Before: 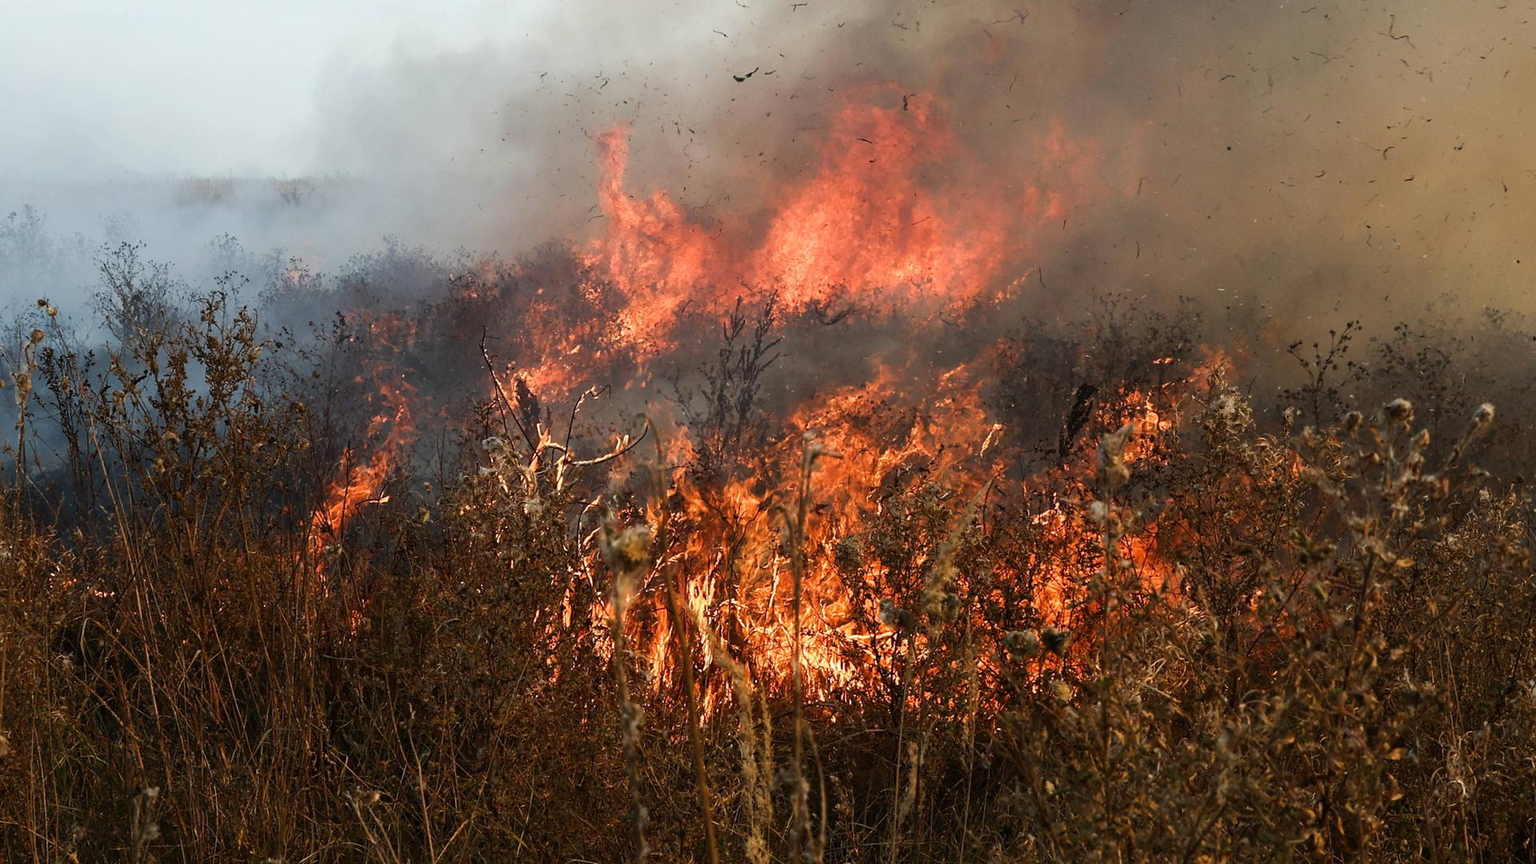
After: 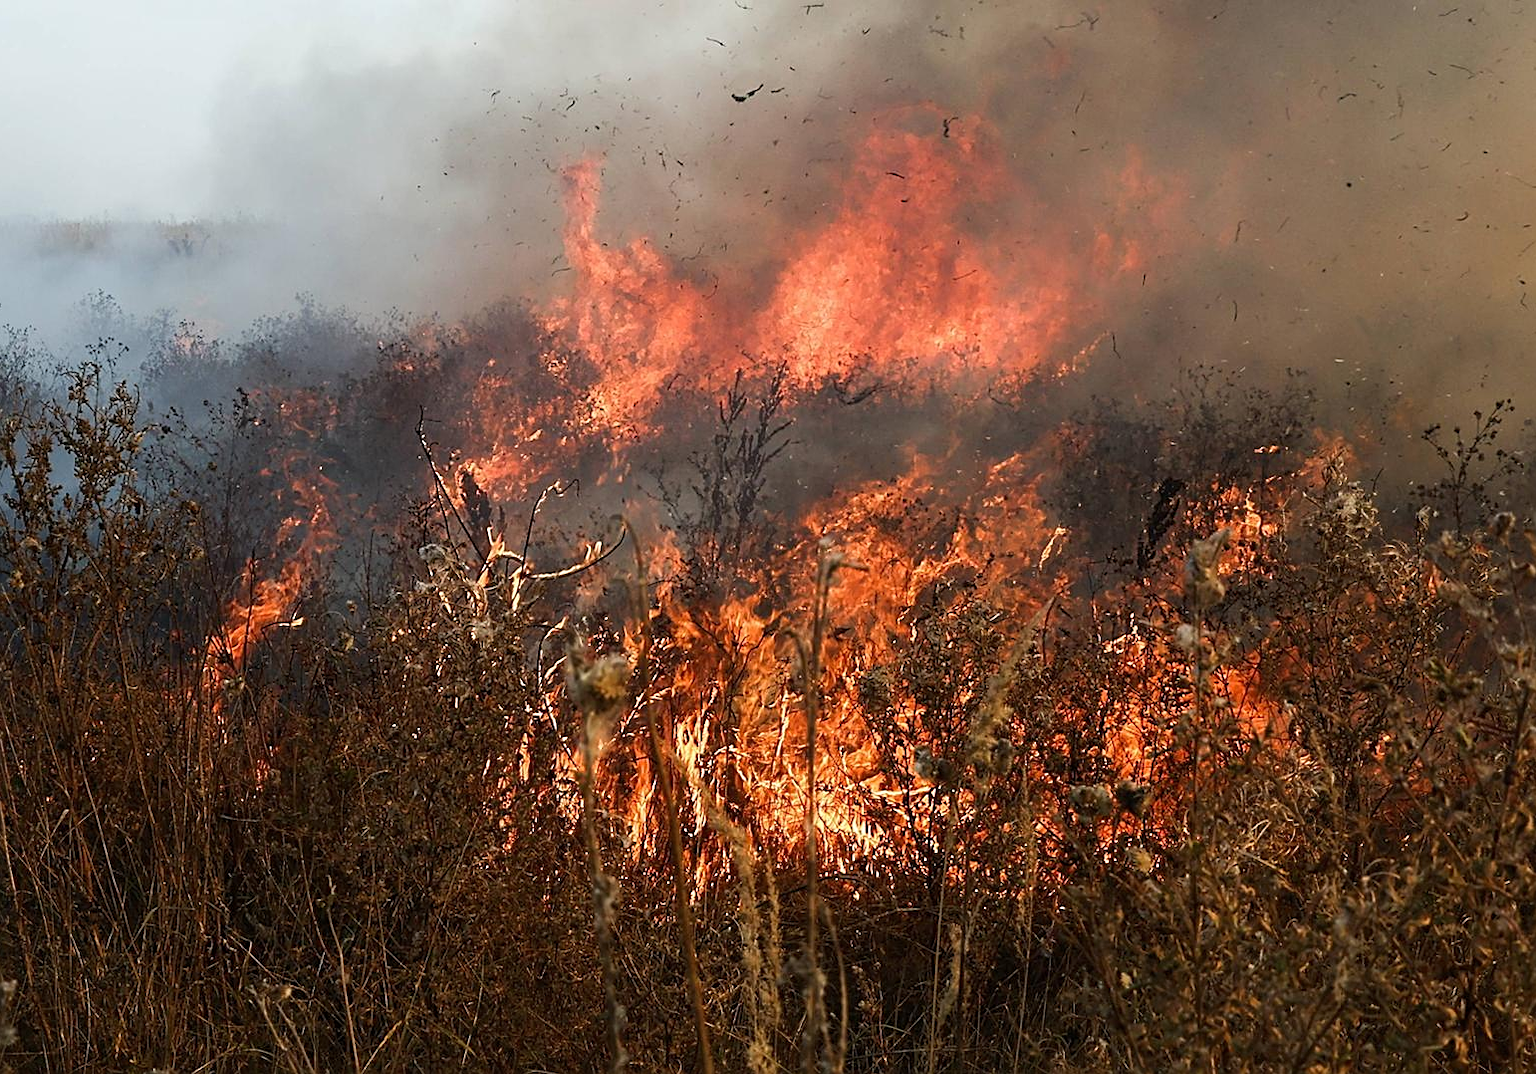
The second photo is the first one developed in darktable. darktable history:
crop and rotate: left 9.494%, right 10.189%
sharpen: on, module defaults
